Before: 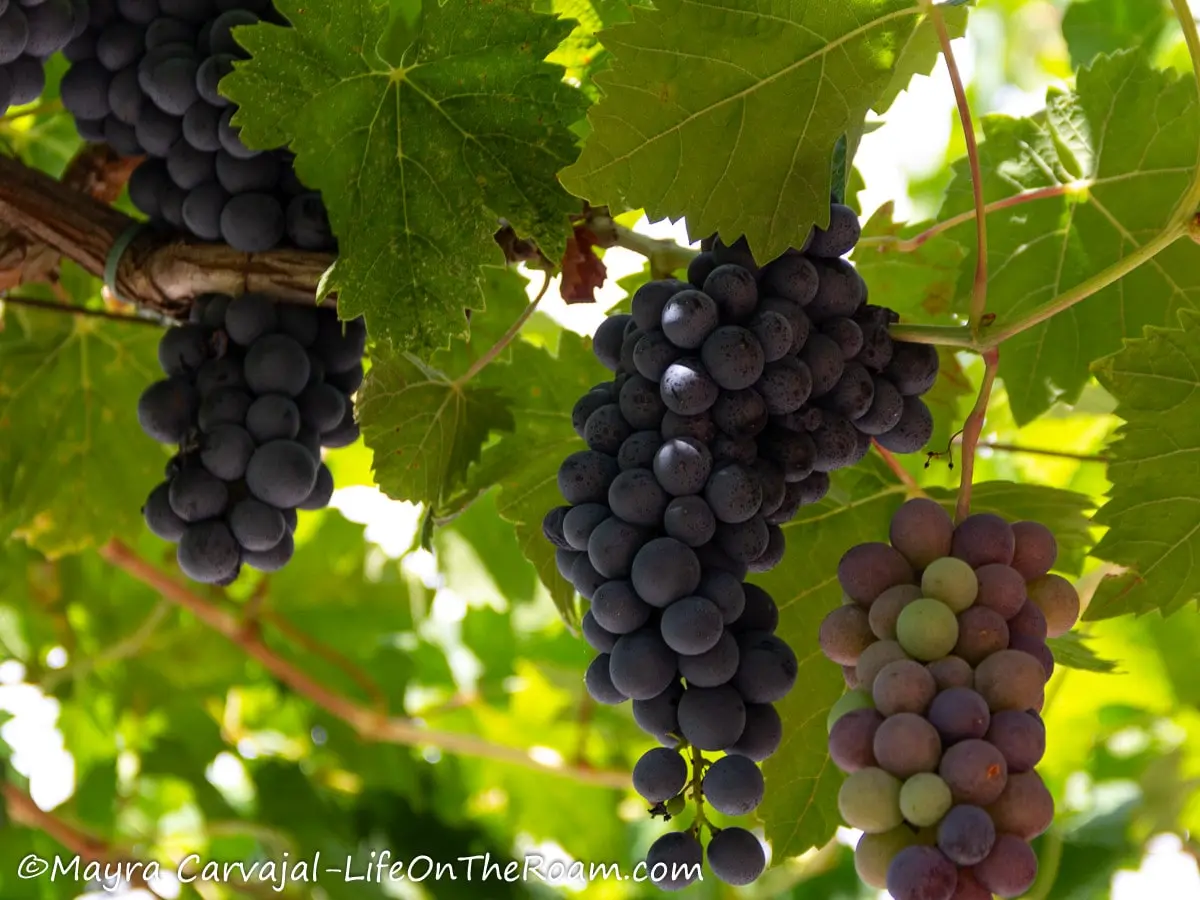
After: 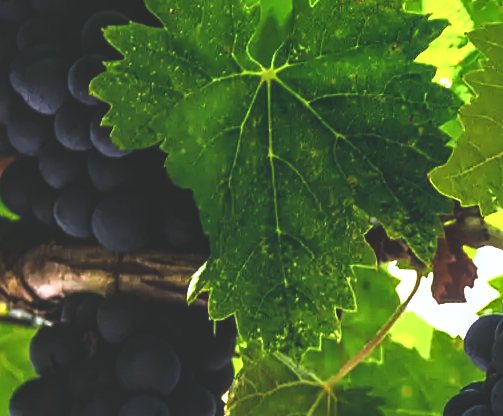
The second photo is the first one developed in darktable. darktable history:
base curve: curves: ch0 [(0, 0.036) (0.007, 0.037) (0.604, 0.887) (1, 1)], preserve colors none
tone curve: curves: ch0 [(0, 0.018) (0.162, 0.128) (0.434, 0.478) (0.667, 0.785) (0.819, 0.943) (1, 0.991)]; ch1 [(0, 0) (0.402, 0.36) (0.476, 0.449) (0.506, 0.505) (0.523, 0.518) (0.582, 0.586) (0.641, 0.668) (0.7, 0.741) (1, 1)]; ch2 [(0, 0) (0.416, 0.403) (0.483, 0.472) (0.503, 0.505) (0.521, 0.519) (0.547, 0.561) (0.597, 0.643) (0.699, 0.759) (0.997, 0.858)], color space Lab, independent channels
crop and rotate: left 10.817%, top 0.062%, right 47.194%, bottom 53.626%
exposure: exposure 0.078 EV, compensate highlight preservation false
white balance: red 0.967, blue 1.119, emerald 0.756
sharpen: on, module defaults
vibrance: vibrance 0%
local contrast: detail 130%
